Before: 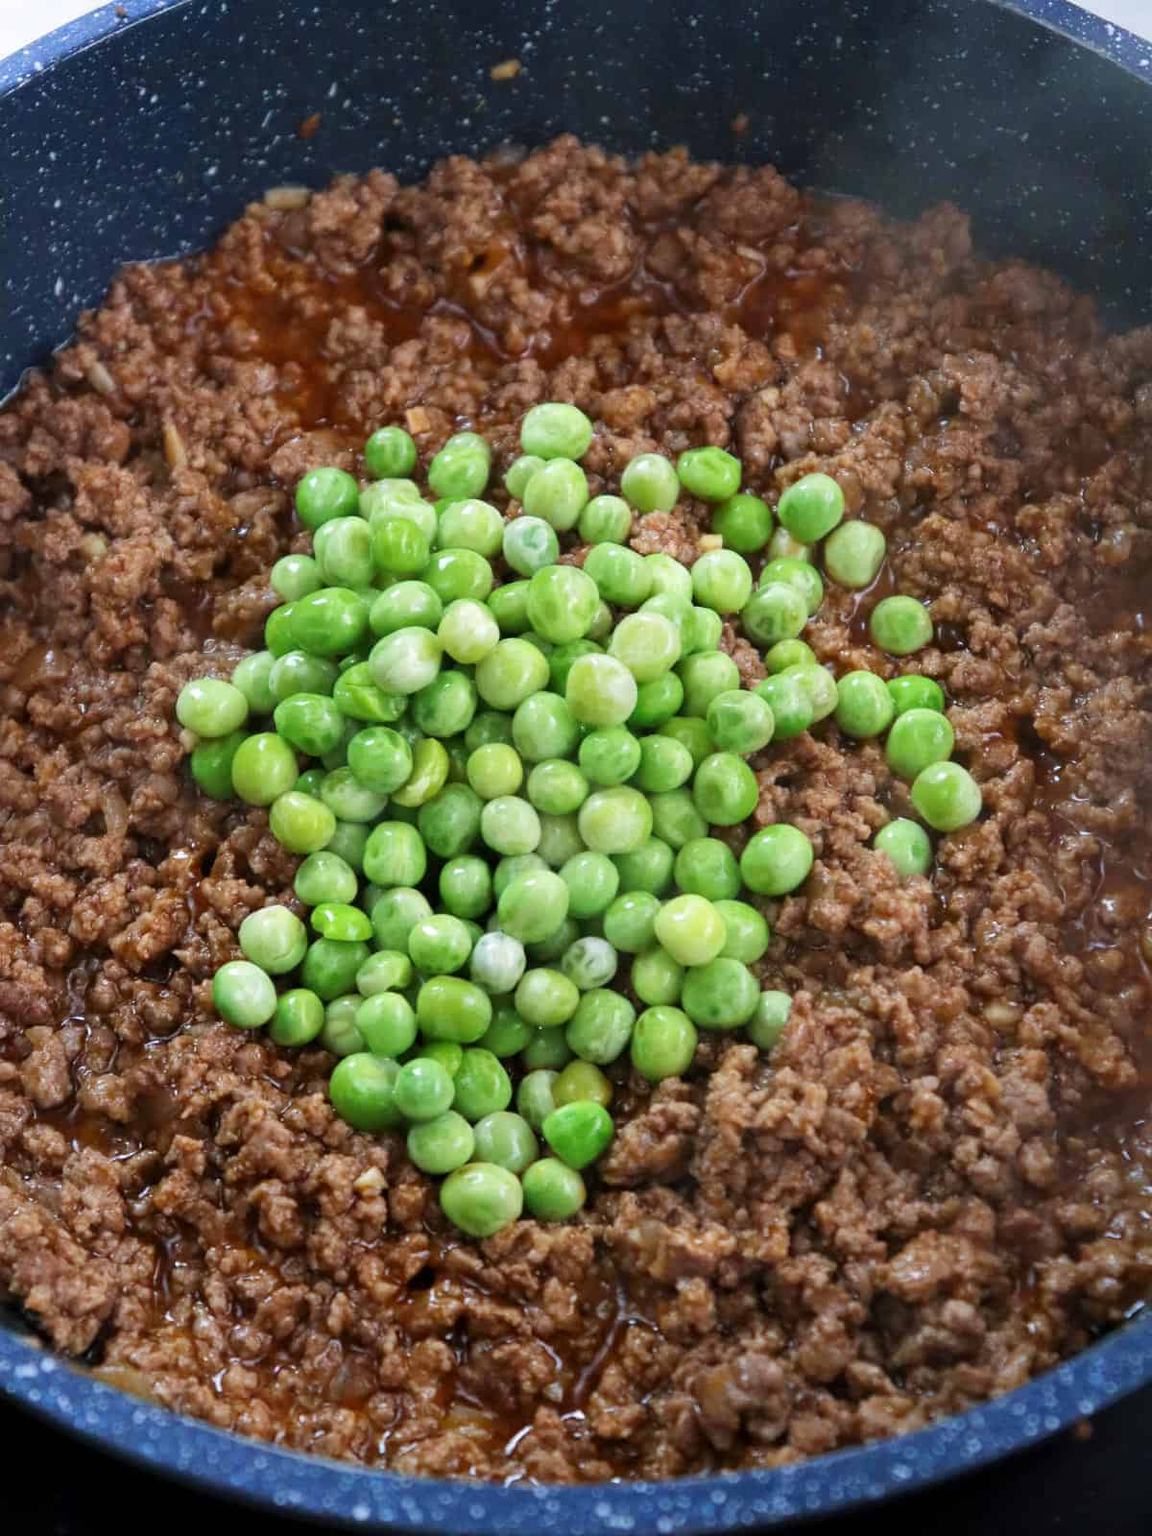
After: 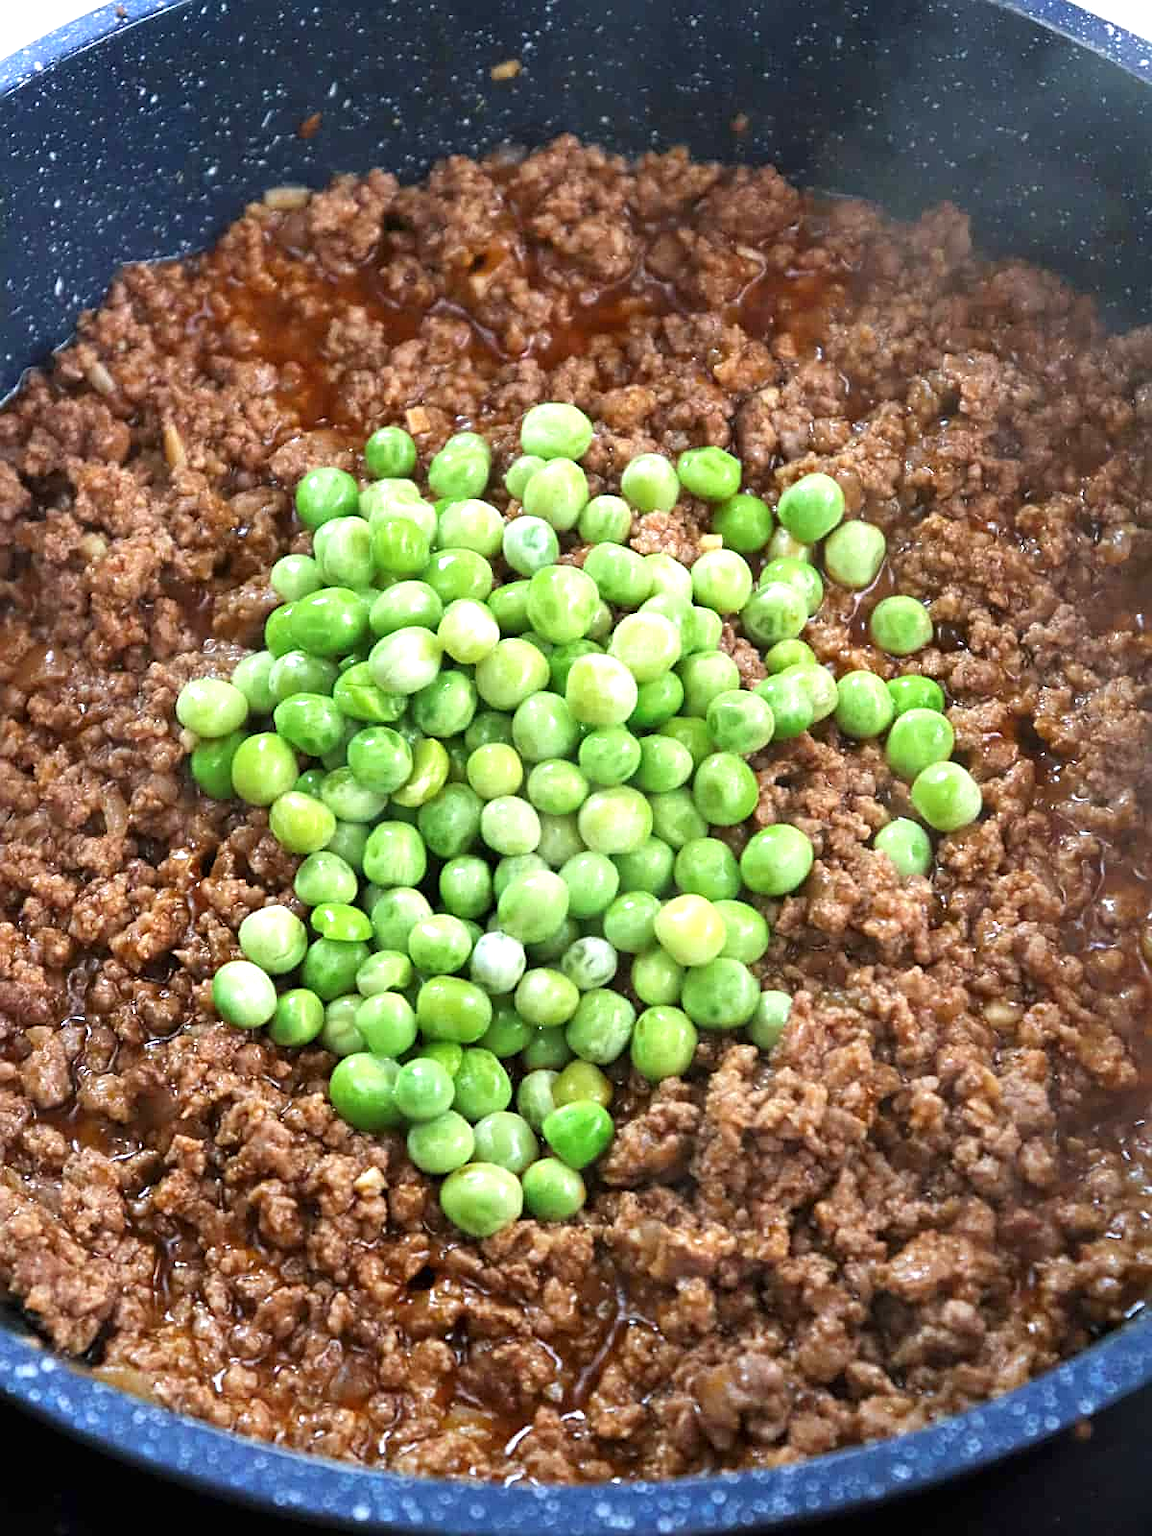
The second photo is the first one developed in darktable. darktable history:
exposure: black level correction 0, exposure 0.697 EV, compensate highlight preservation false
sharpen: on, module defaults
